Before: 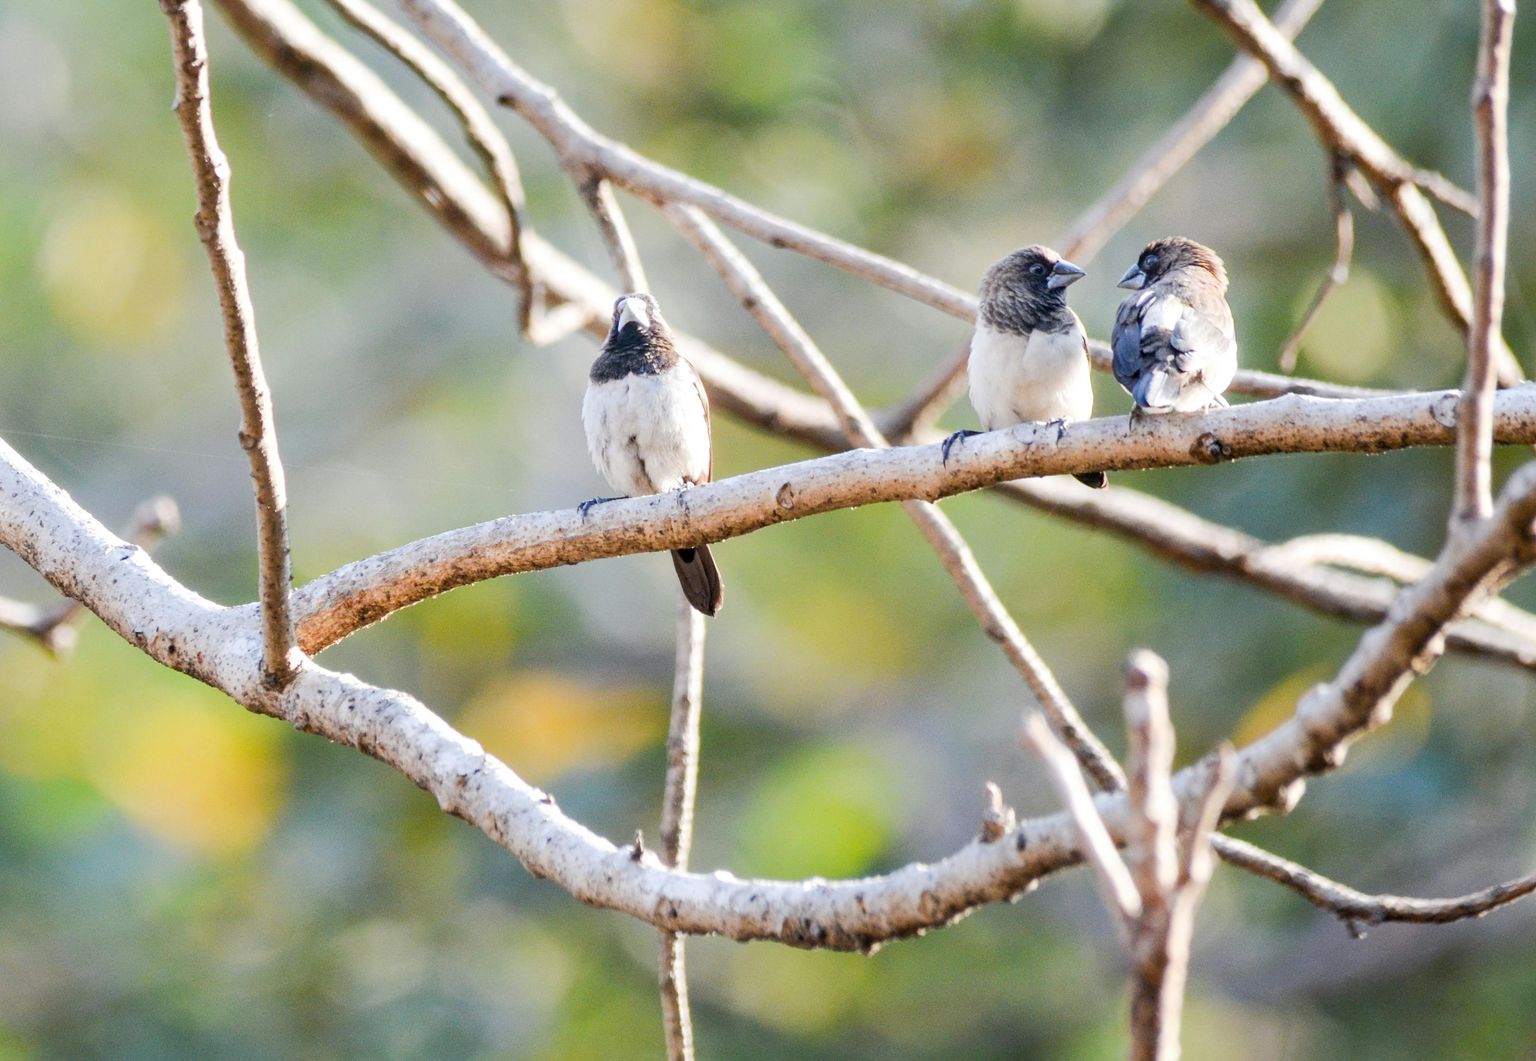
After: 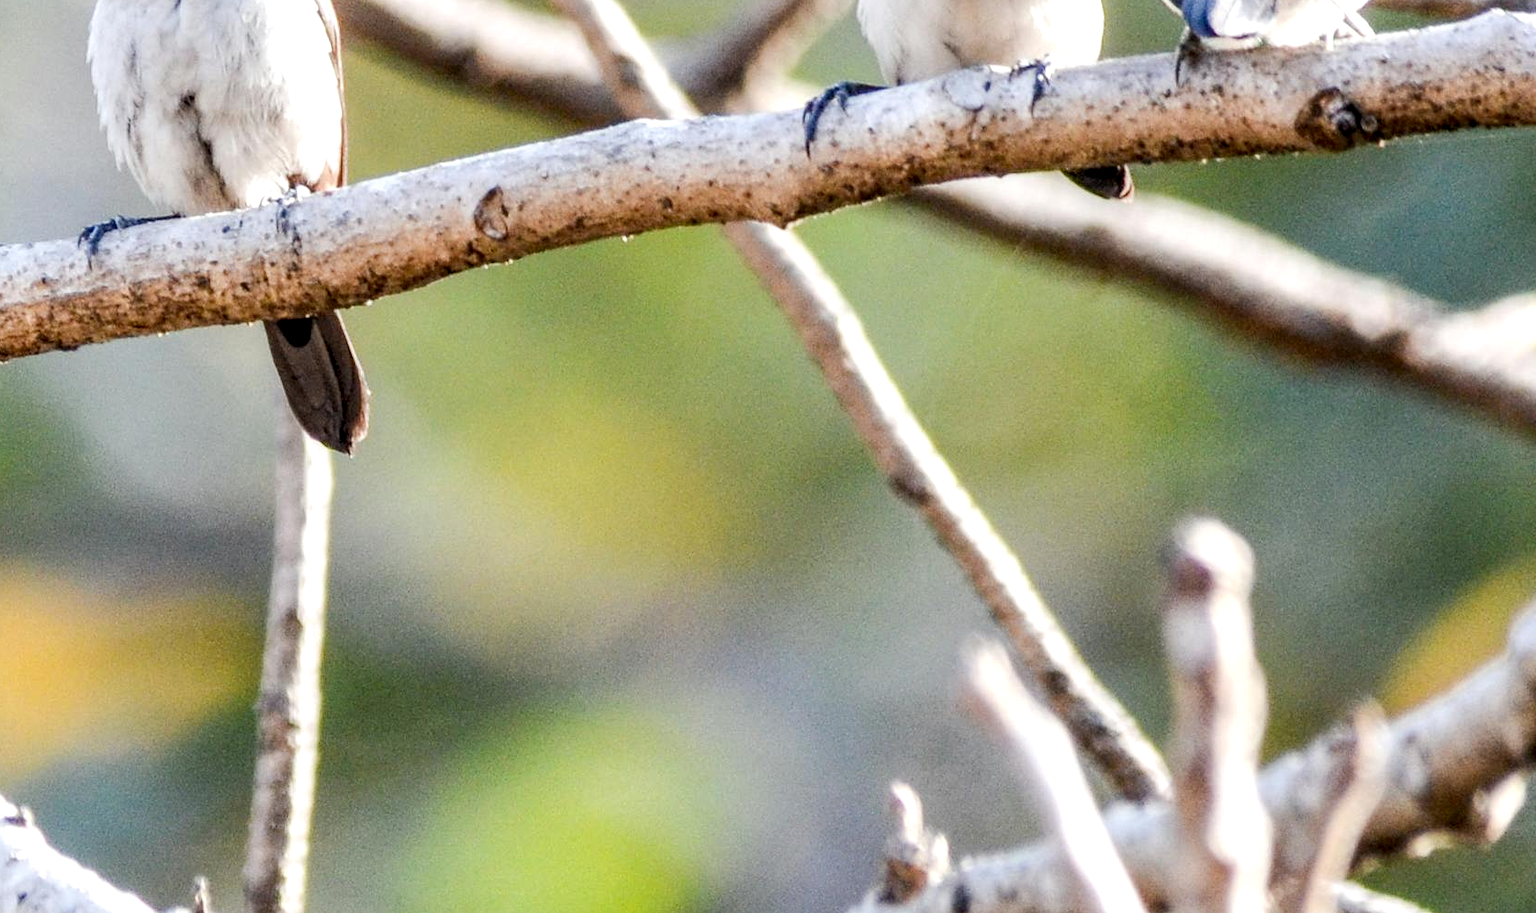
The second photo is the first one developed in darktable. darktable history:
crop: left 35.03%, top 36.625%, right 14.663%, bottom 20.057%
local contrast: highlights 25%, detail 150%
